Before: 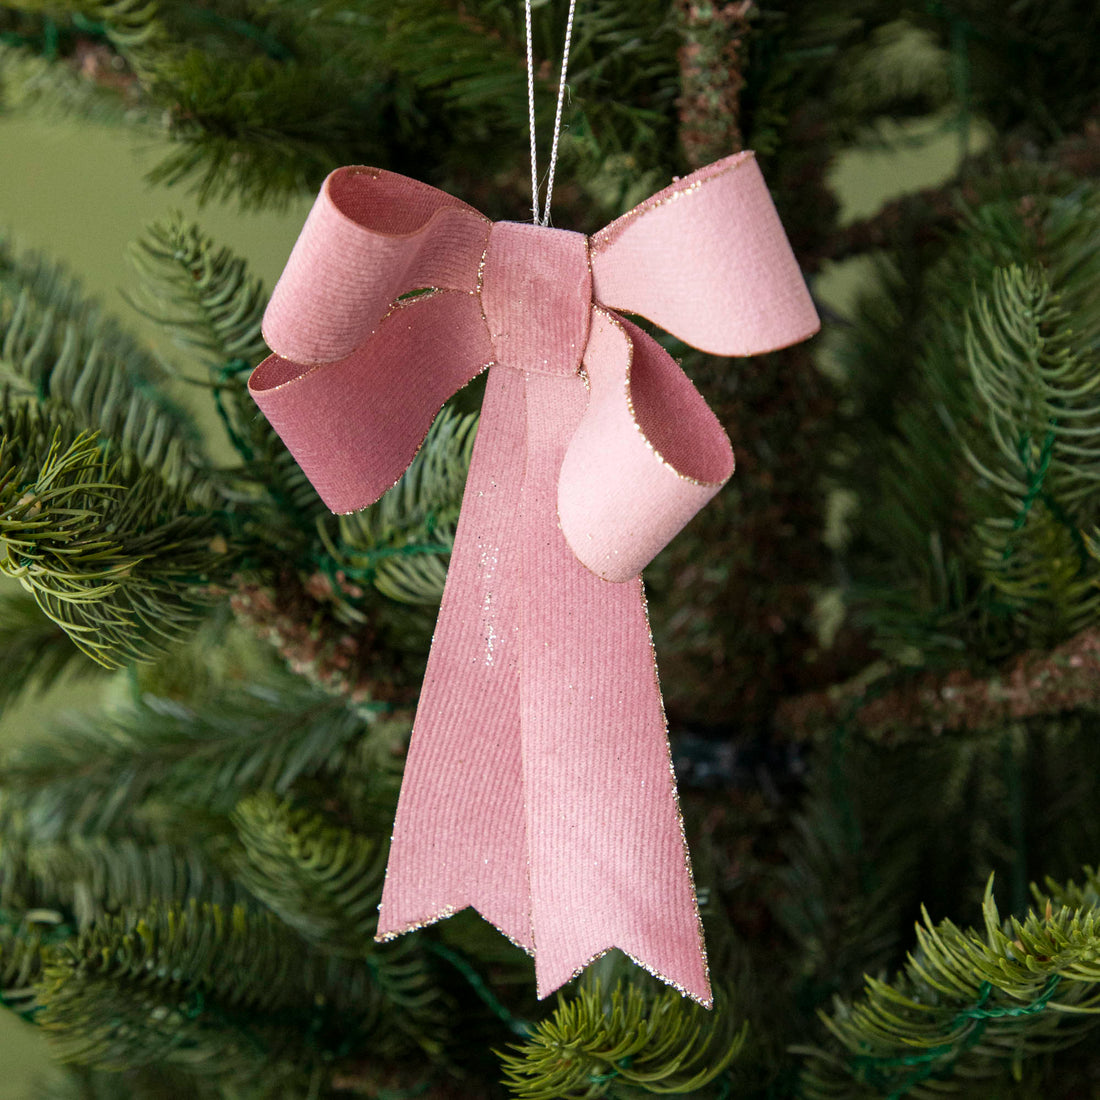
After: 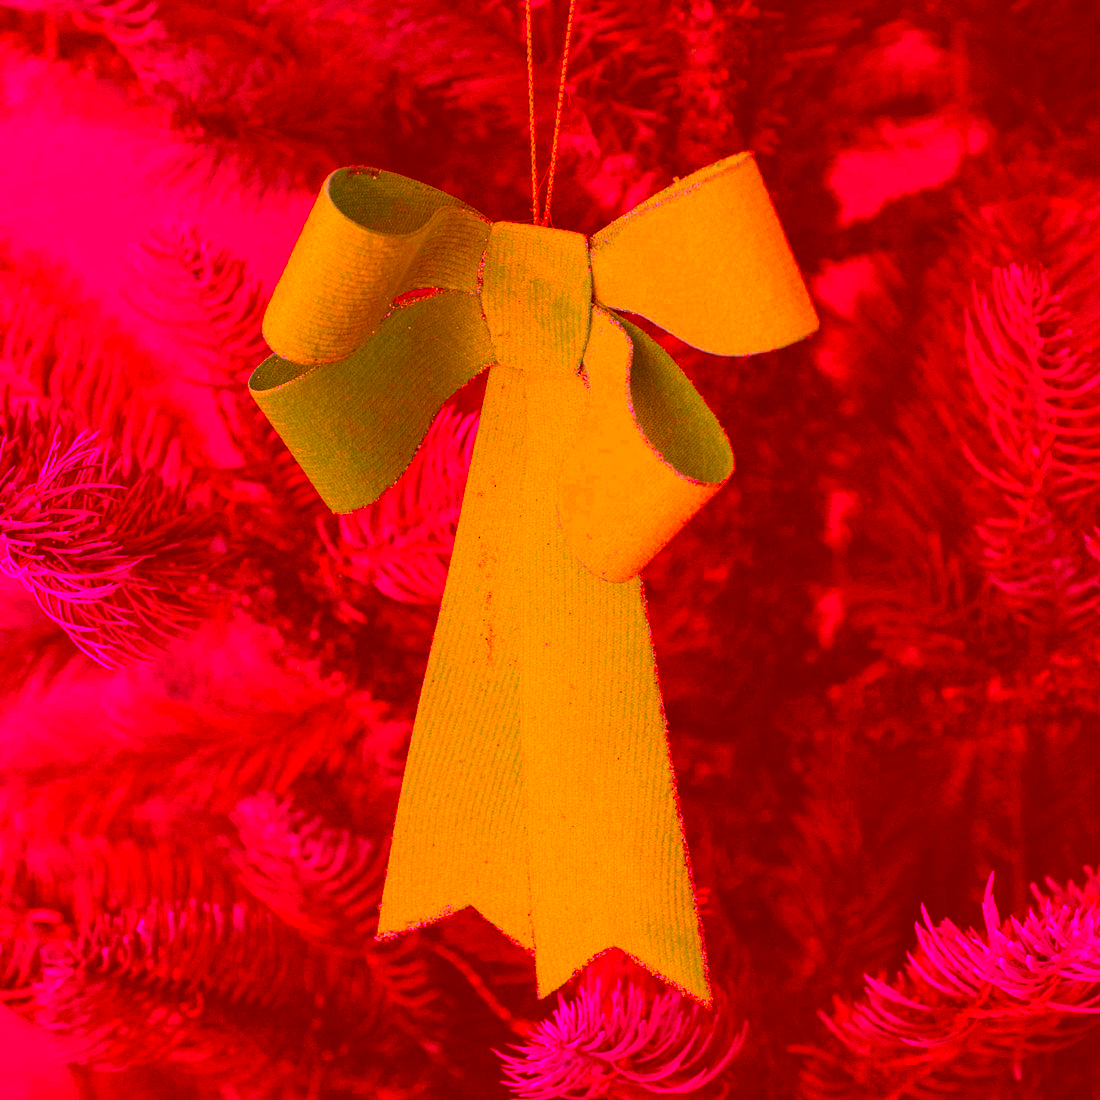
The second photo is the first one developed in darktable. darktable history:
color correction: highlights a* -39.01, highlights b* -39.8, shadows a* -39.58, shadows b* -39.44, saturation -2.94
